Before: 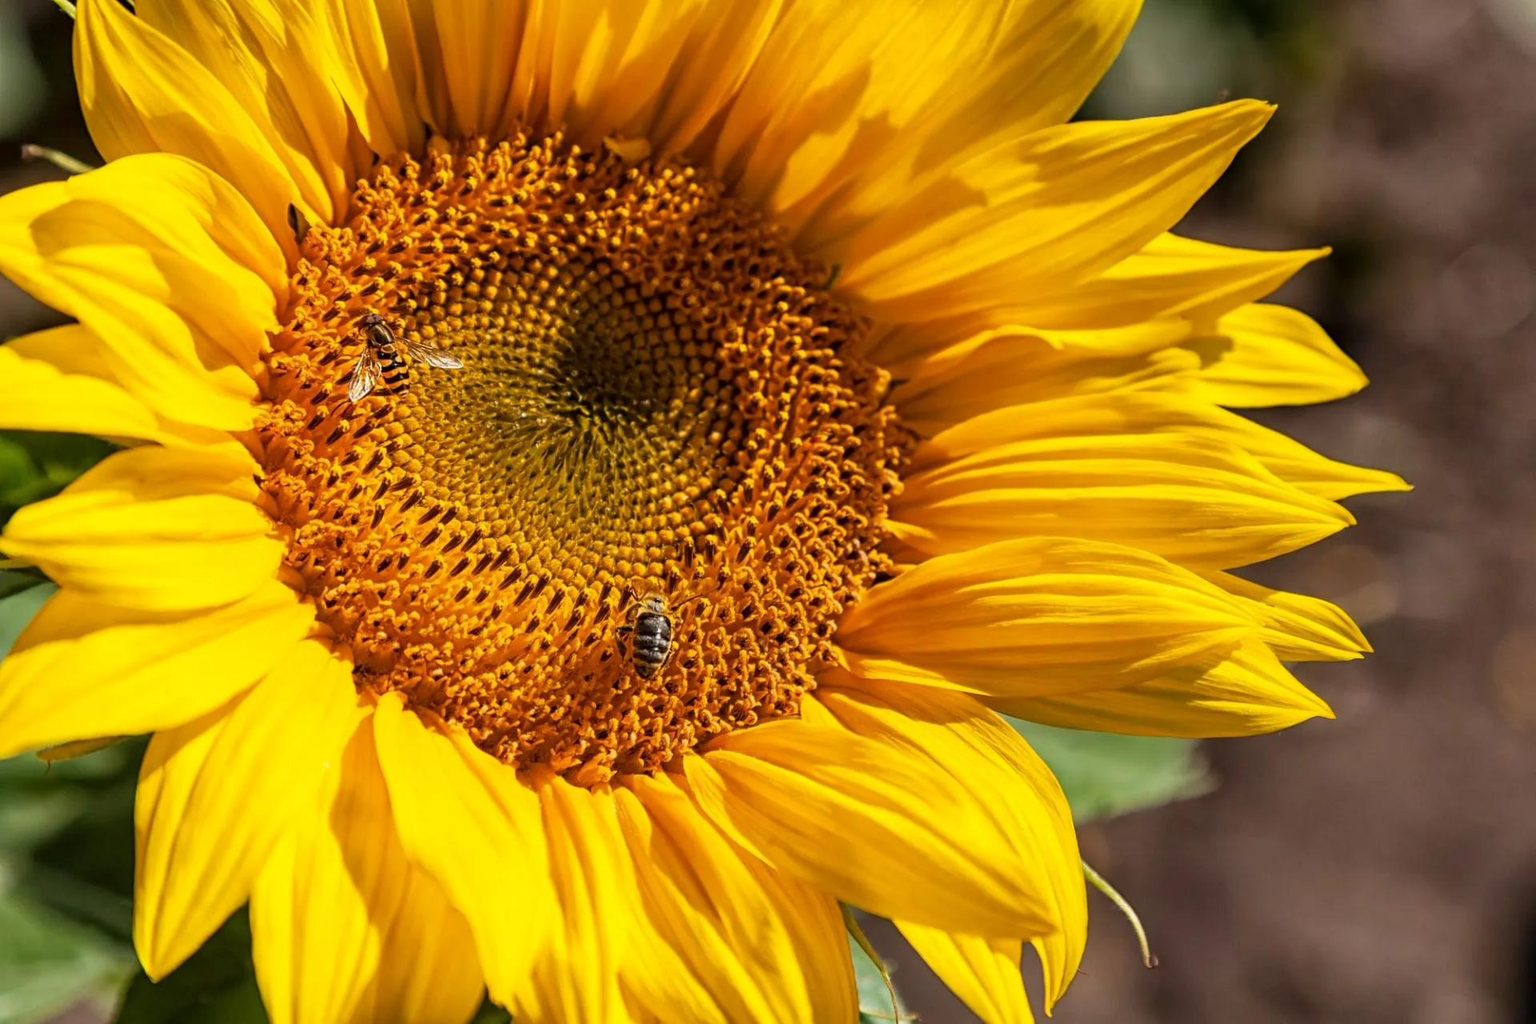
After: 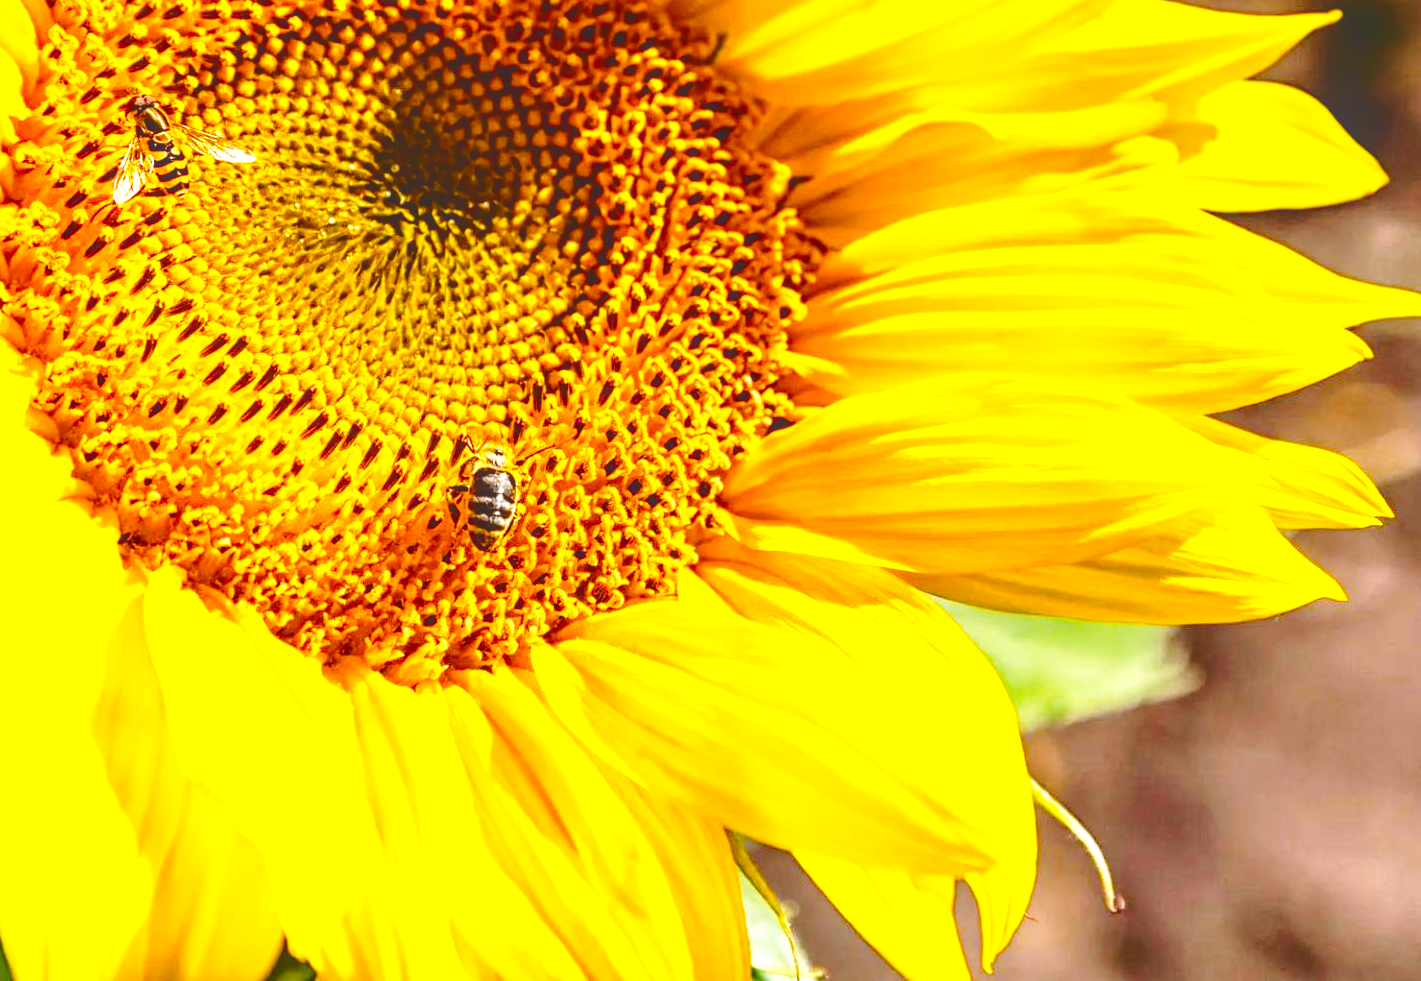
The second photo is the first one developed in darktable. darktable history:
local contrast: on, module defaults
exposure: black level correction 0, exposure 0.695 EV, compensate exposure bias true, compensate highlight preservation false
crop: left 16.848%, top 23.301%, right 9.098%
color balance rgb: perceptual saturation grading › global saturation 30.674%, perceptual brilliance grading › highlights 10.039%, perceptual brilliance grading › shadows -5.013%
tone curve: curves: ch0 [(0, 0) (0.003, 0.211) (0.011, 0.211) (0.025, 0.215) (0.044, 0.218) (0.069, 0.224) (0.1, 0.227) (0.136, 0.233) (0.177, 0.247) (0.224, 0.275) (0.277, 0.309) (0.335, 0.366) (0.399, 0.438) (0.468, 0.515) (0.543, 0.586) (0.623, 0.658) (0.709, 0.735) (0.801, 0.821) (0.898, 0.889) (1, 1)], color space Lab, independent channels, preserve colors none
base curve: curves: ch0 [(0, 0) (0.028, 0.03) (0.121, 0.232) (0.46, 0.748) (0.859, 0.968) (1, 1)], preserve colors none
tone equalizer: on, module defaults
